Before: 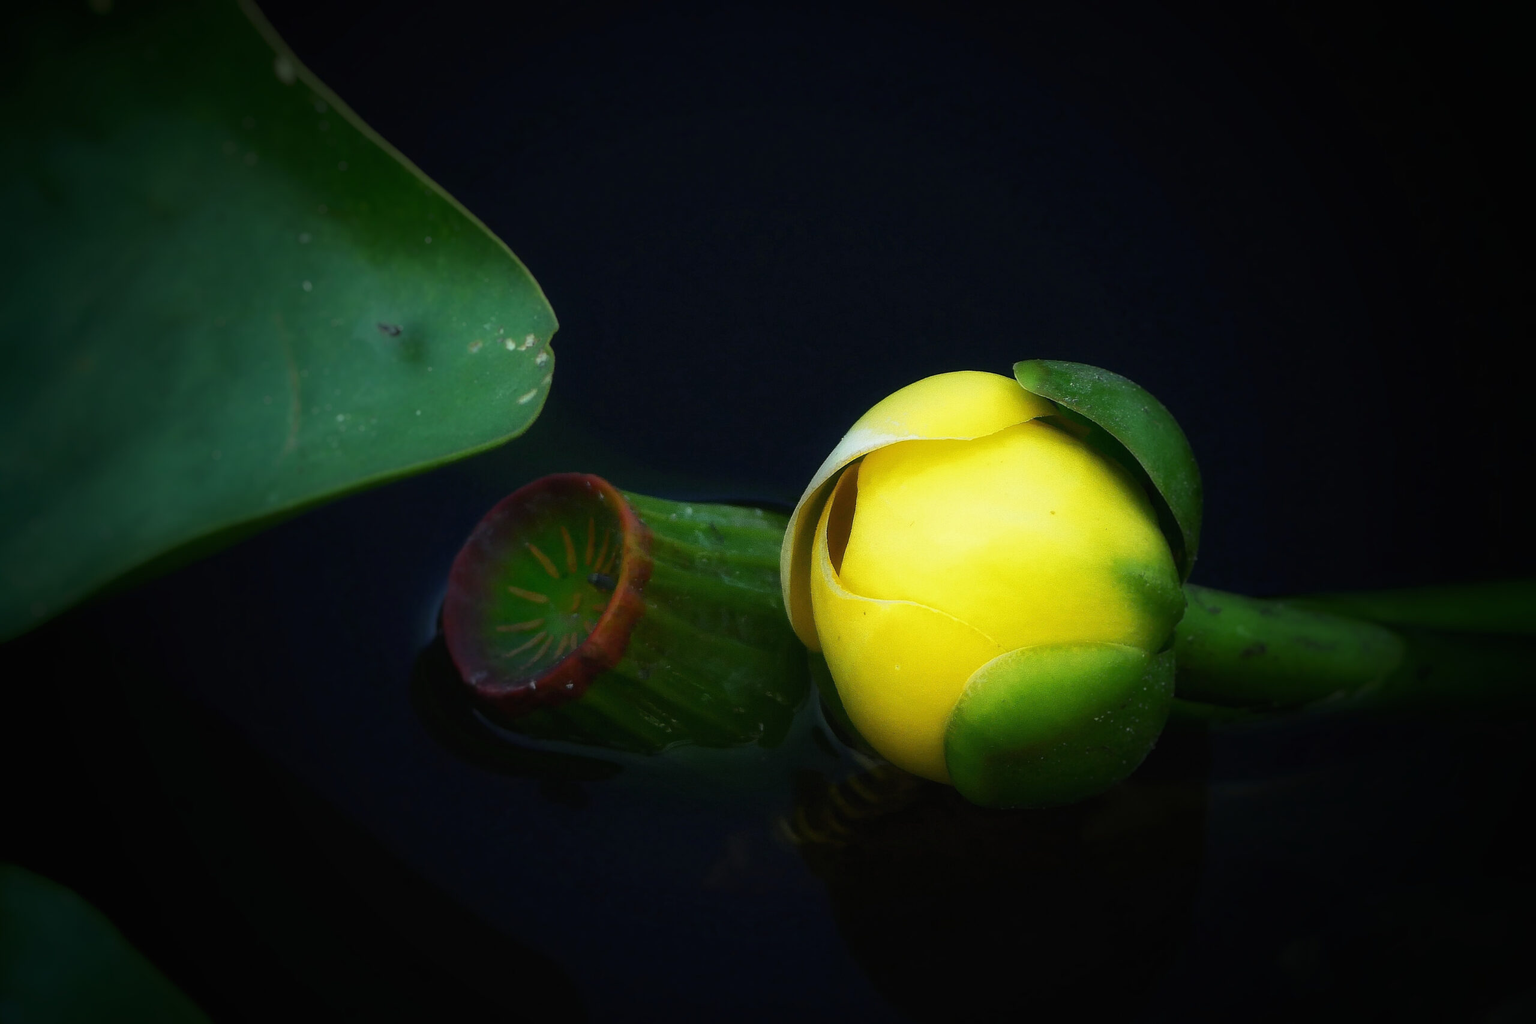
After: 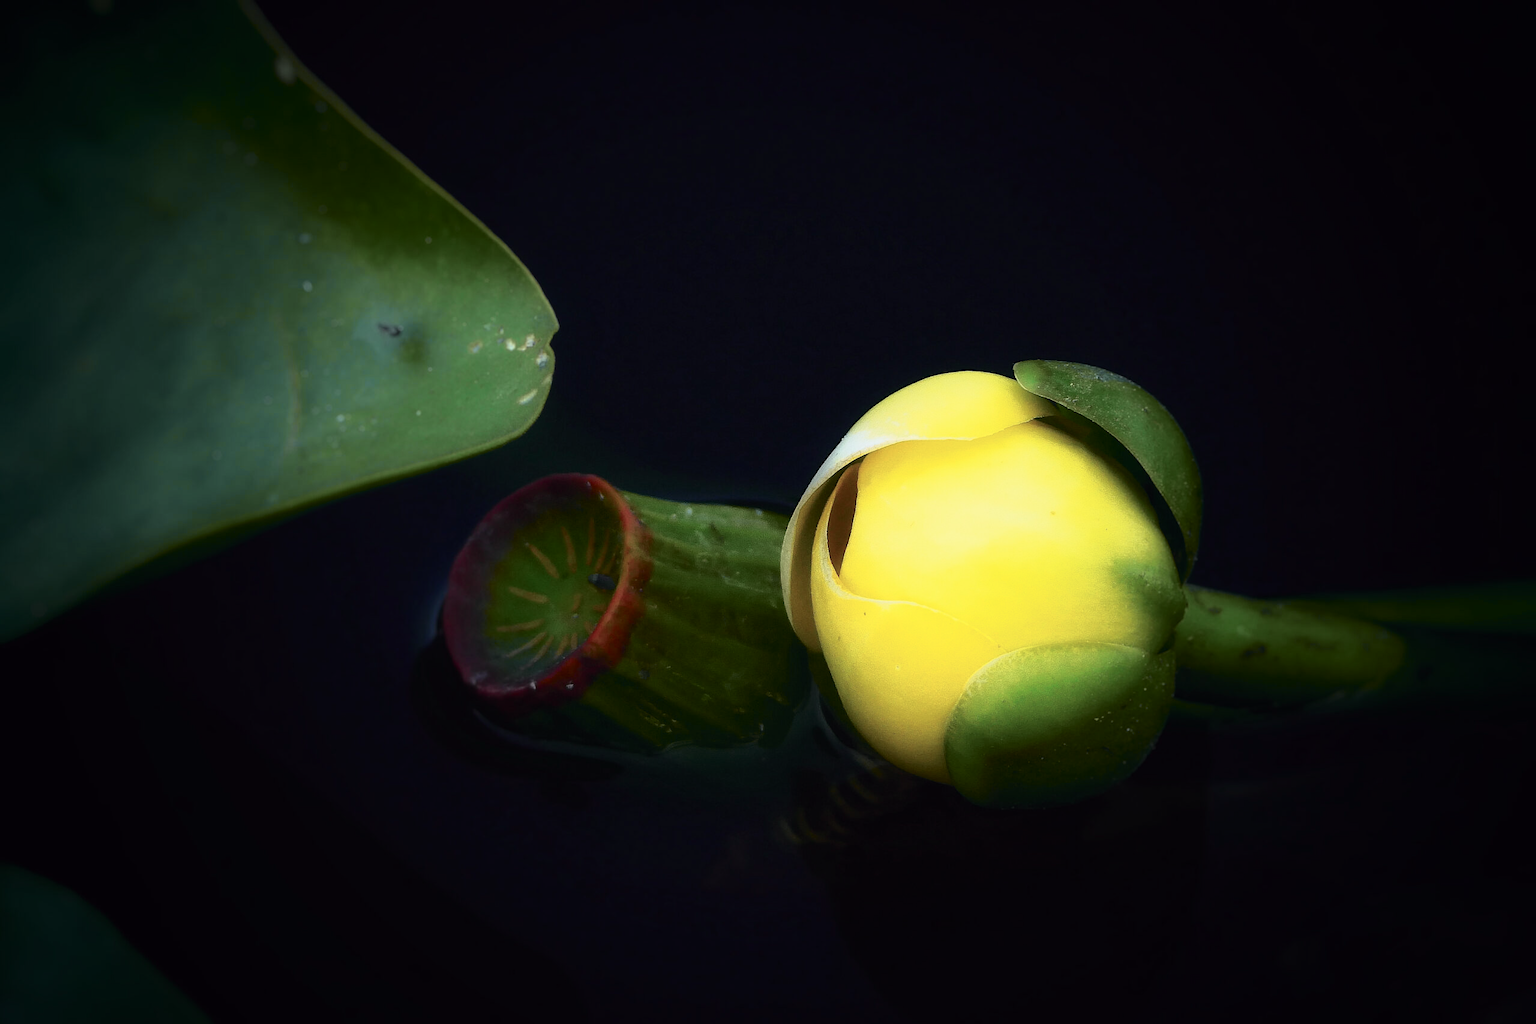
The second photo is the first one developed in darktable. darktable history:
tone curve: curves: ch0 [(0, 0) (0.105, 0.08) (0.195, 0.18) (0.283, 0.288) (0.384, 0.419) (0.485, 0.531) (0.638, 0.69) (0.795, 0.879) (1, 0.977)]; ch1 [(0, 0) (0.161, 0.092) (0.35, 0.33) (0.379, 0.401) (0.456, 0.469) (0.498, 0.503) (0.531, 0.537) (0.596, 0.621) (0.635, 0.655) (1, 1)]; ch2 [(0, 0) (0.371, 0.362) (0.437, 0.437) (0.483, 0.484) (0.53, 0.515) (0.56, 0.58) (0.622, 0.606) (1, 1)], color space Lab, independent channels, preserve colors none
